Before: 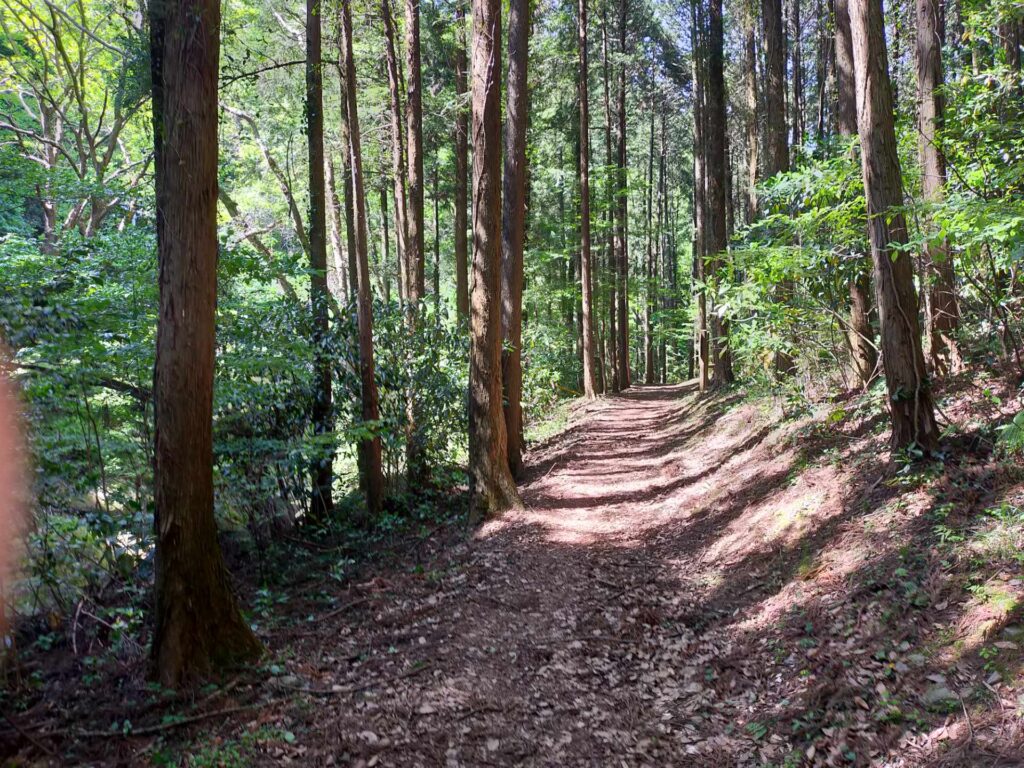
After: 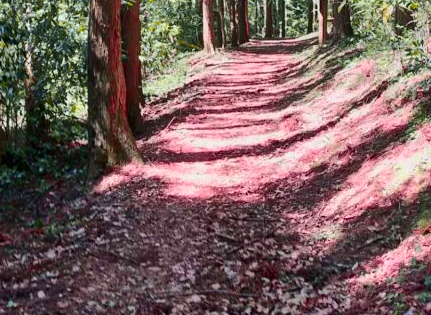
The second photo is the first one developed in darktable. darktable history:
crop: left 37.221%, top 45.169%, right 20.63%, bottom 13.777%
tone curve: curves: ch0 [(0, 0) (0.23, 0.189) (0.486, 0.52) (0.822, 0.825) (0.994, 0.955)]; ch1 [(0, 0) (0.226, 0.261) (0.379, 0.442) (0.469, 0.468) (0.495, 0.498) (0.514, 0.509) (0.561, 0.603) (0.59, 0.656) (1, 1)]; ch2 [(0, 0) (0.269, 0.299) (0.459, 0.43) (0.498, 0.5) (0.523, 0.52) (0.586, 0.569) (0.635, 0.617) (0.659, 0.681) (0.718, 0.764) (1, 1)], color space Lab, independent channels, preserve colors none
